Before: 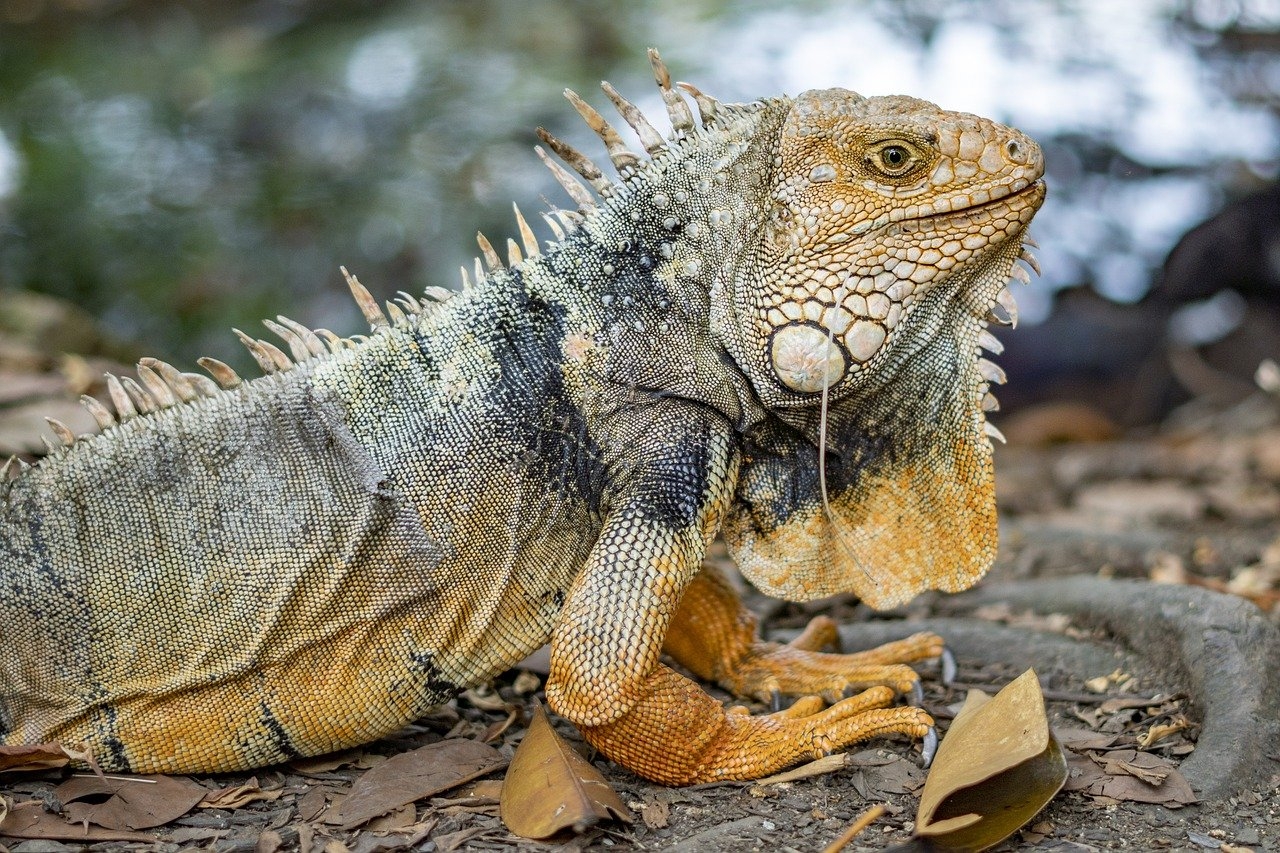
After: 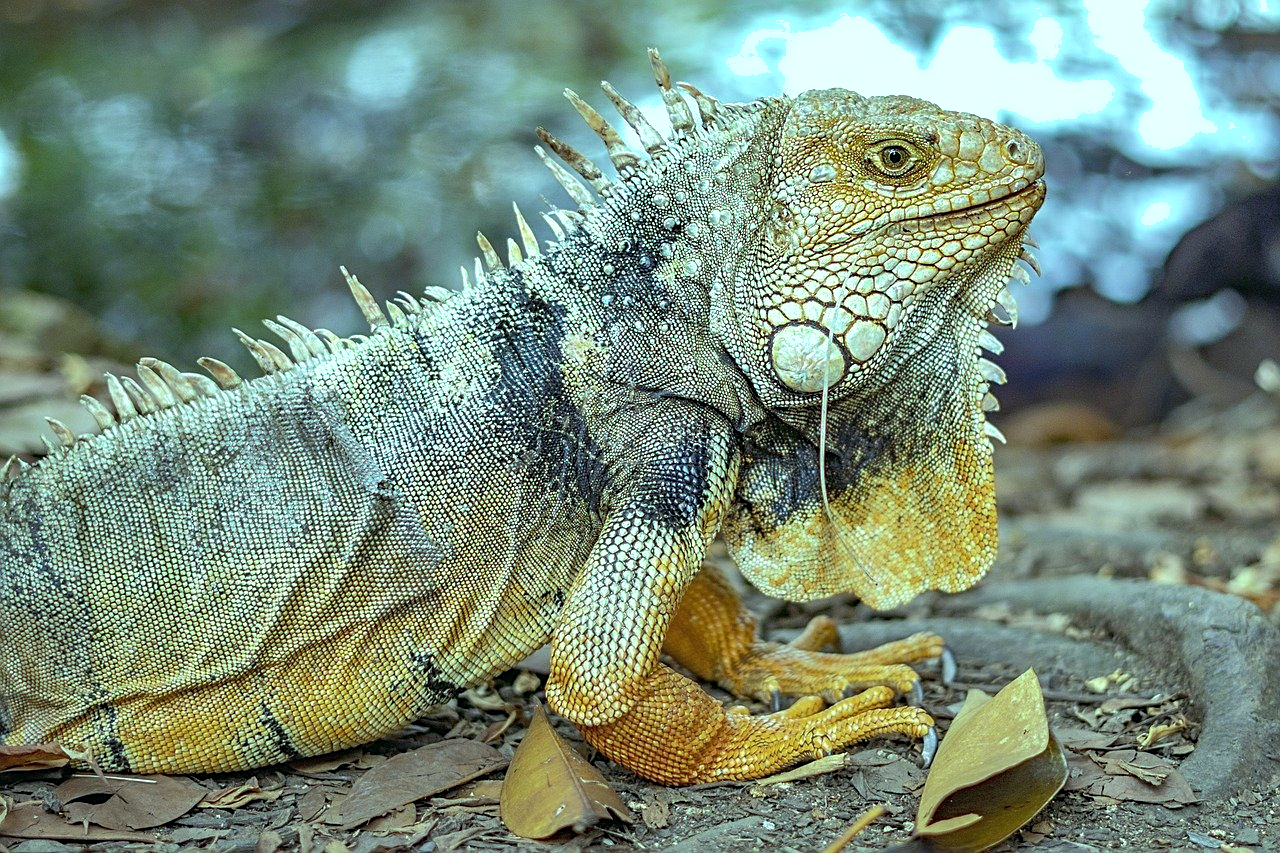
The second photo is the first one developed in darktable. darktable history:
shadows and highlights: on, module defaults
sharpen: on, module defaults
color balance: mode lift, gamma, gain (sRGB), lift [0.997, 0.979, 1.021, 1.011], gamma [1, 1.084, 0.916, 0.998], gain [1, 0.87, 1.13, 1.101], contrast 4.55%, contrast fulcrum 38.24%, output saturation 104.09%
exposure: exposure 0.2 EV, compensate highlight preservation false
